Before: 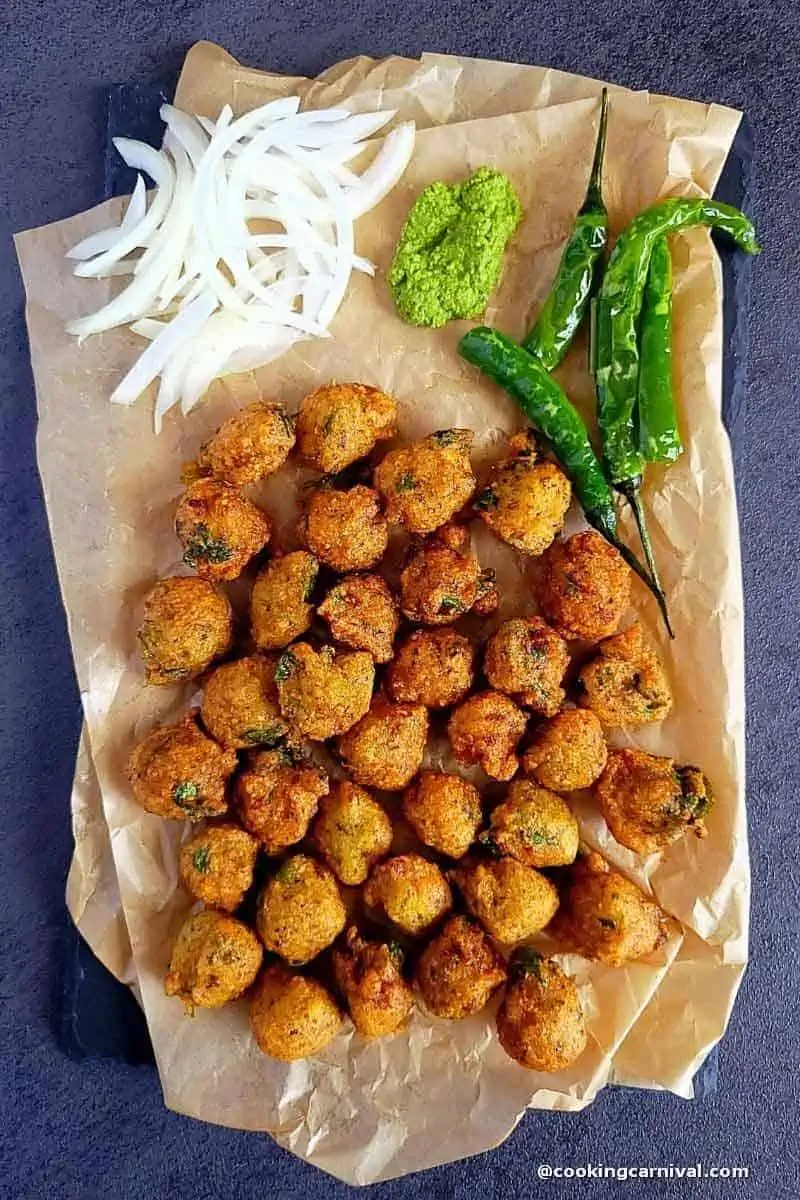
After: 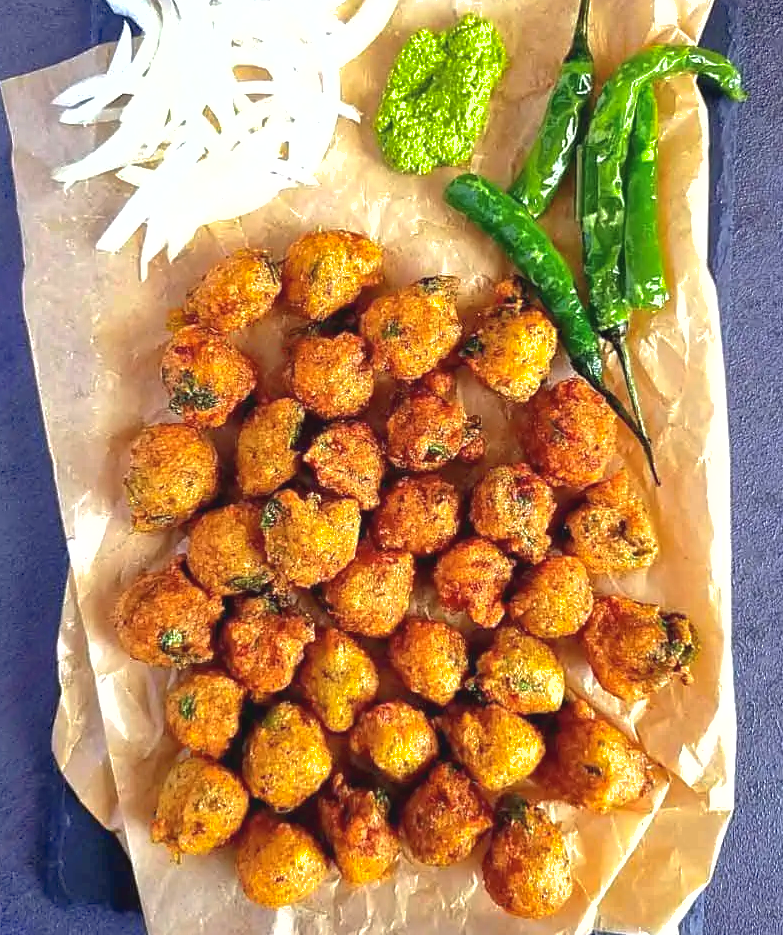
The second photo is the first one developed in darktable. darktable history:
shadows and highlights: on, module defaults
crop and rotate: left 1.814%, top 12.818%, right 0.25%, bottom 9.225%
exposure: black level correction -0.002, exposure 0.708 EV, compensate exposure bias true, compensate highlight preservation false
